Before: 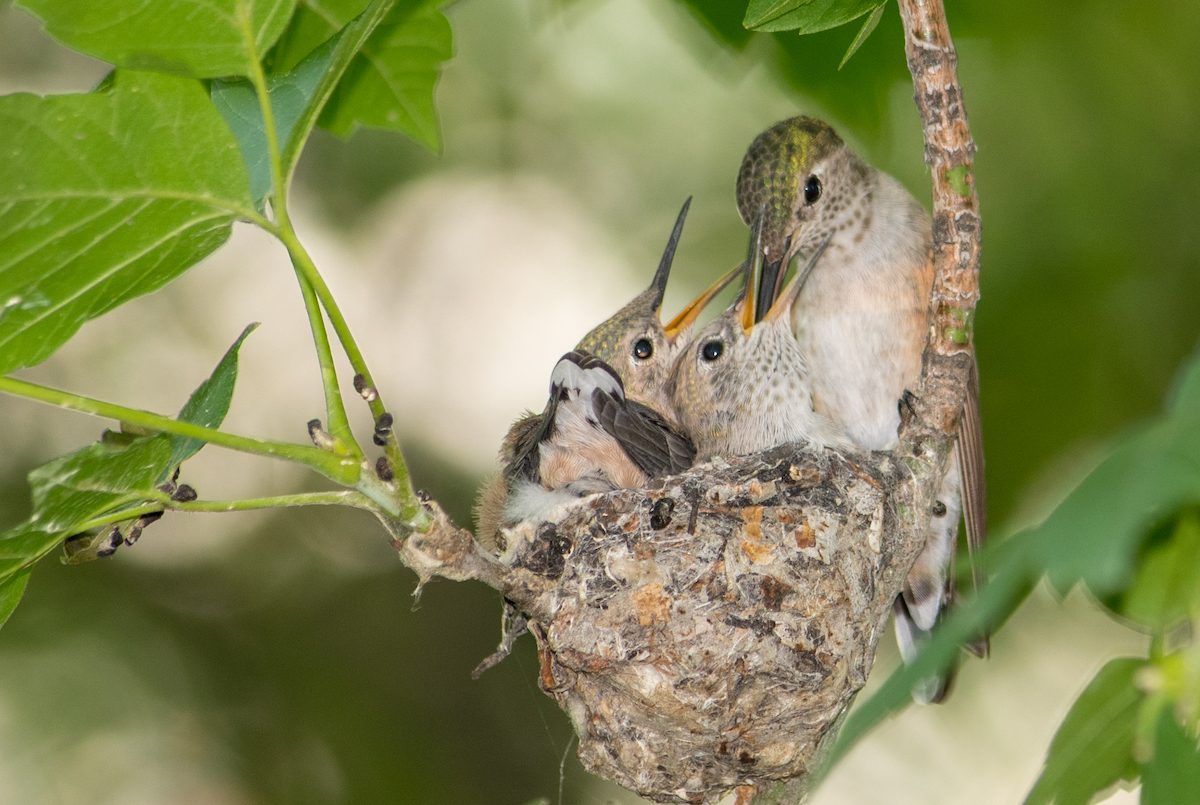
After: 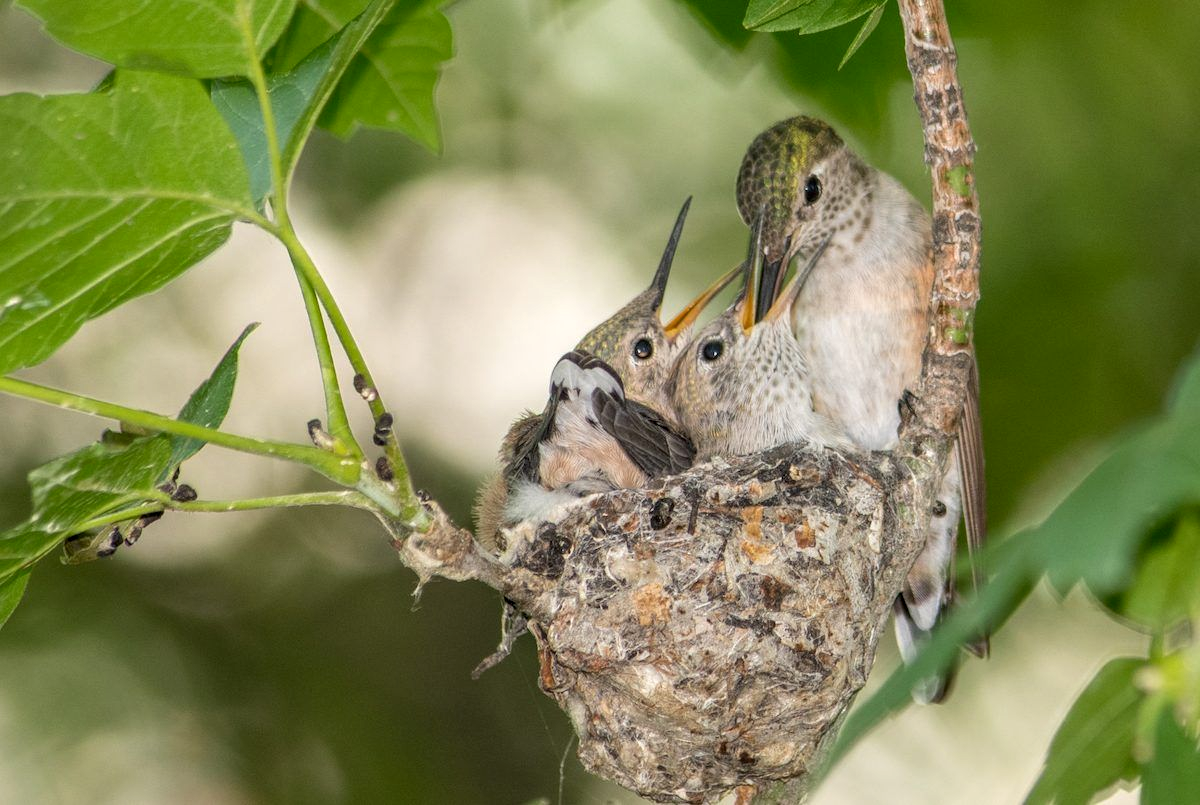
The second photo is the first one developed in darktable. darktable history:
local contrast: on, module defaults
color correction: highlights a* -0.137, highlights b* 0.137
